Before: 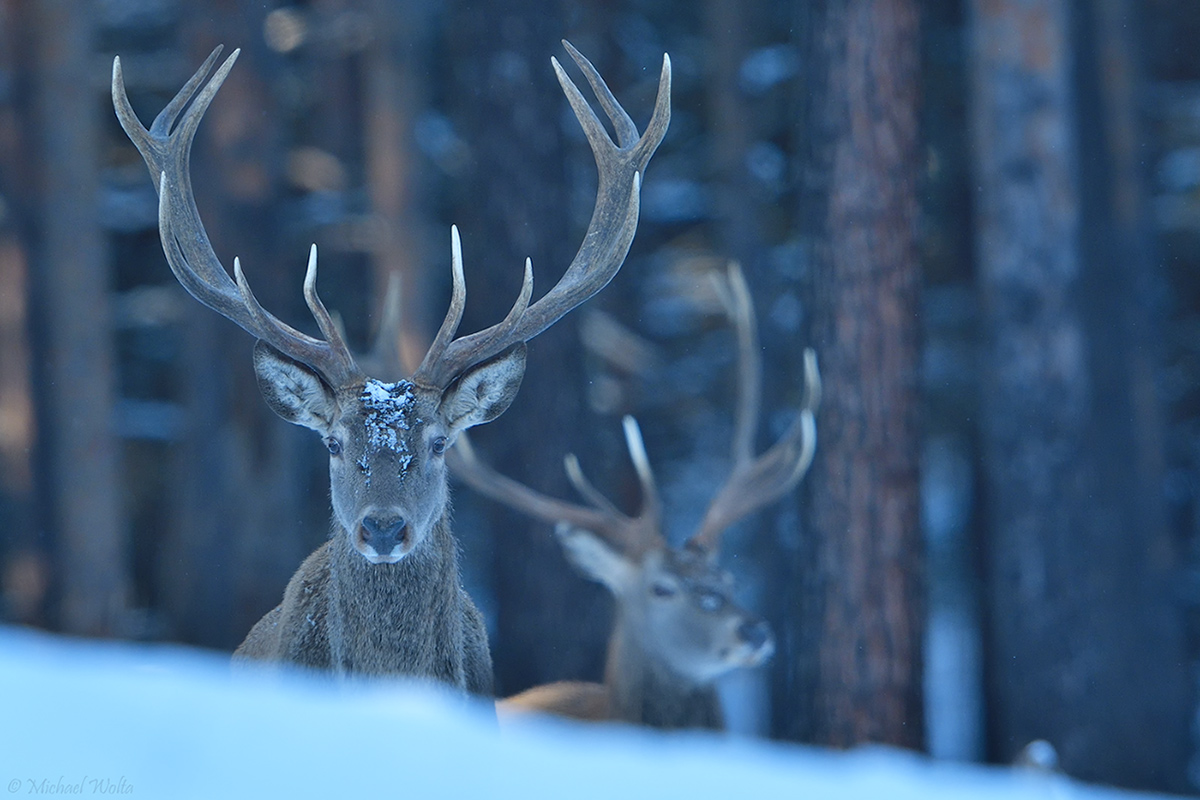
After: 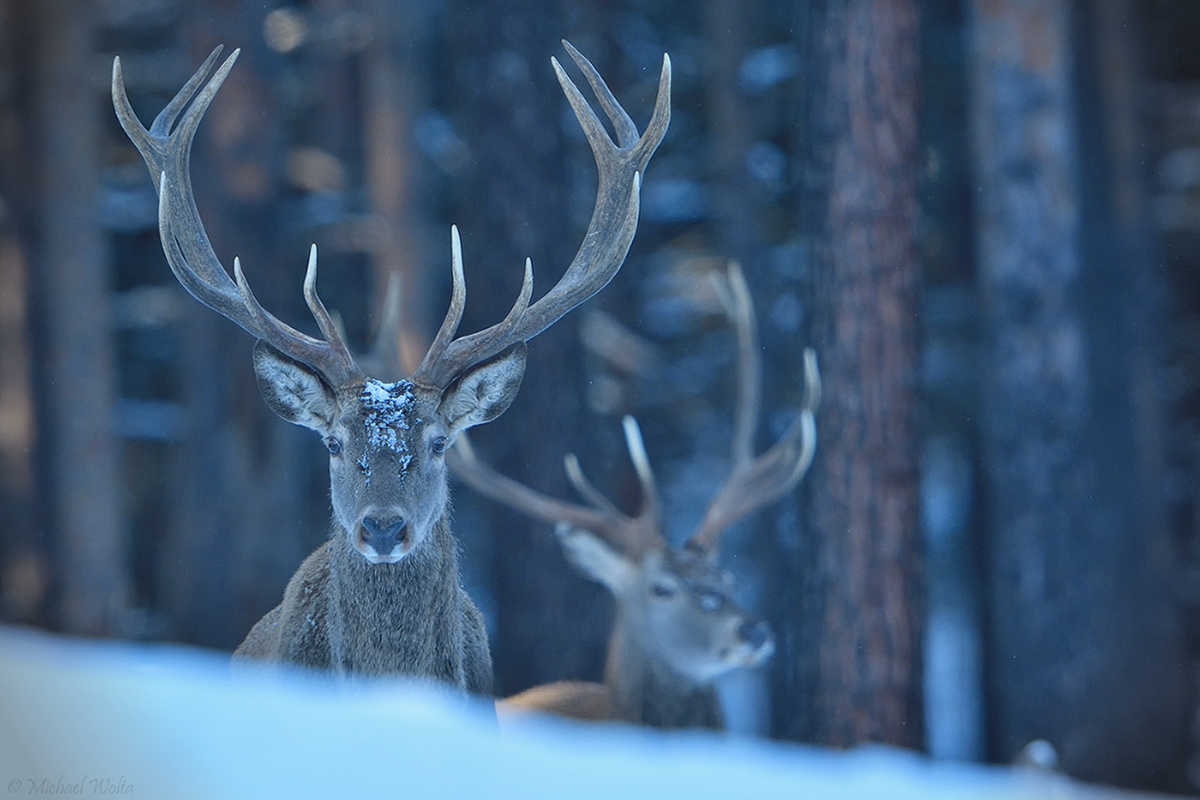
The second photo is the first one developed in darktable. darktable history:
vignetting: fall-off start 88.03%, fall-off radius 24.9%
local contrast: detail 110%
